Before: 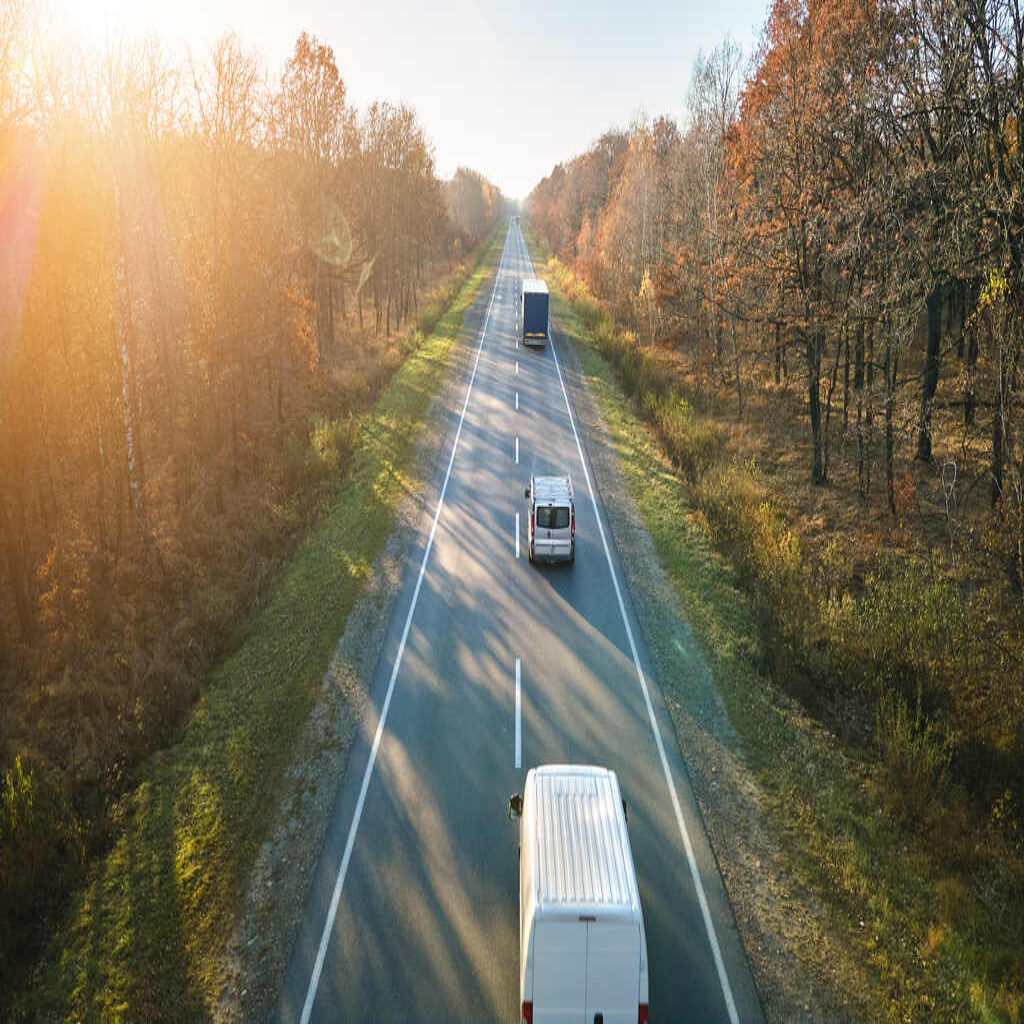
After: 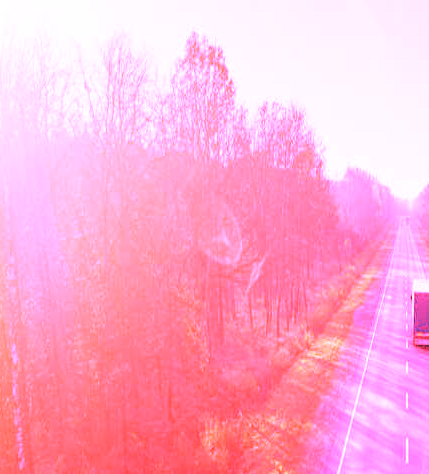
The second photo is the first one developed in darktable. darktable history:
crop and rotate: left 10.817%, top 0.062%, right 47.194%, bottom 53.626%
white balance: red 4.26, blue 1.802
